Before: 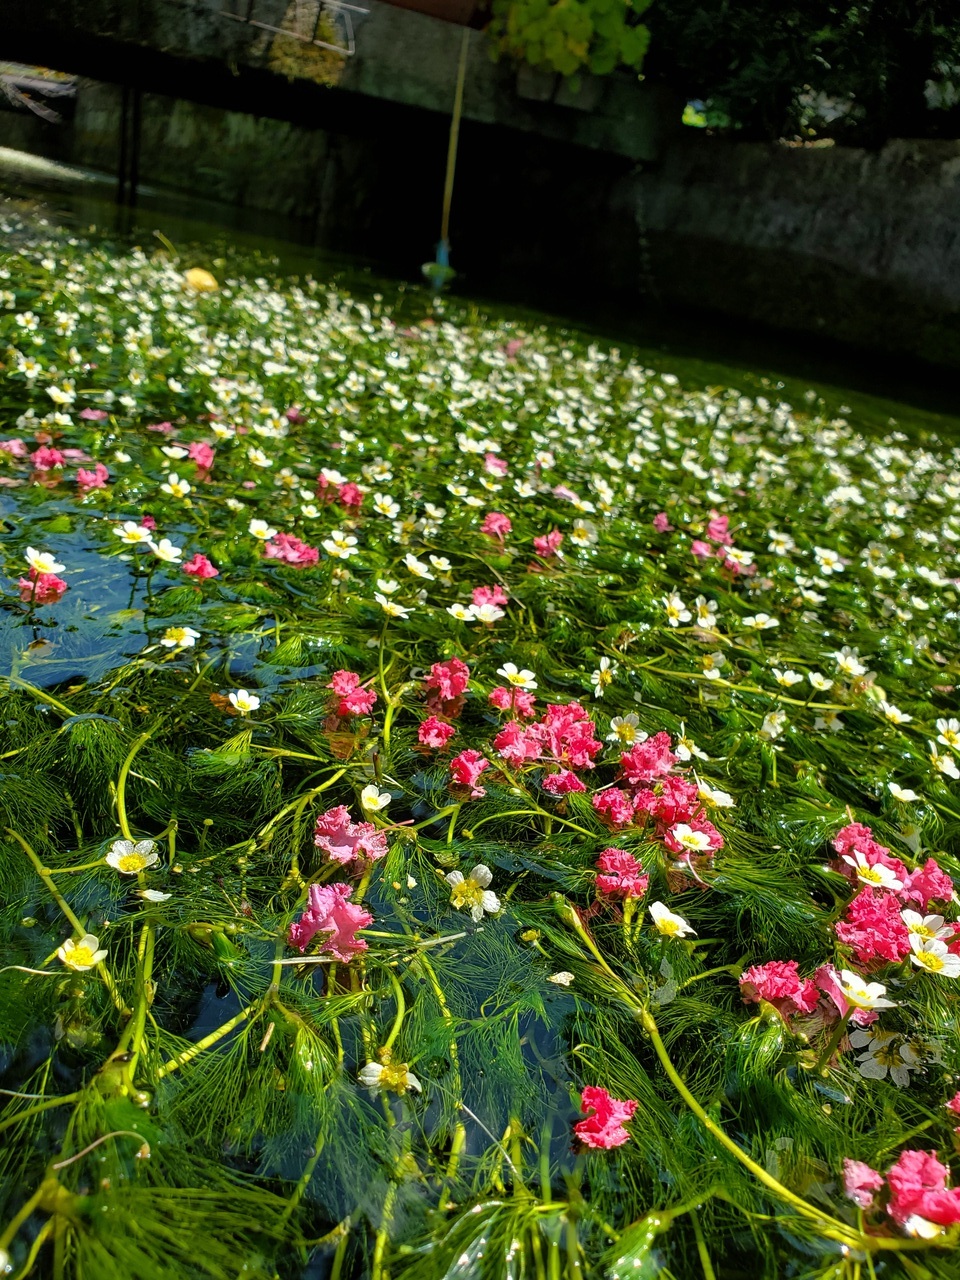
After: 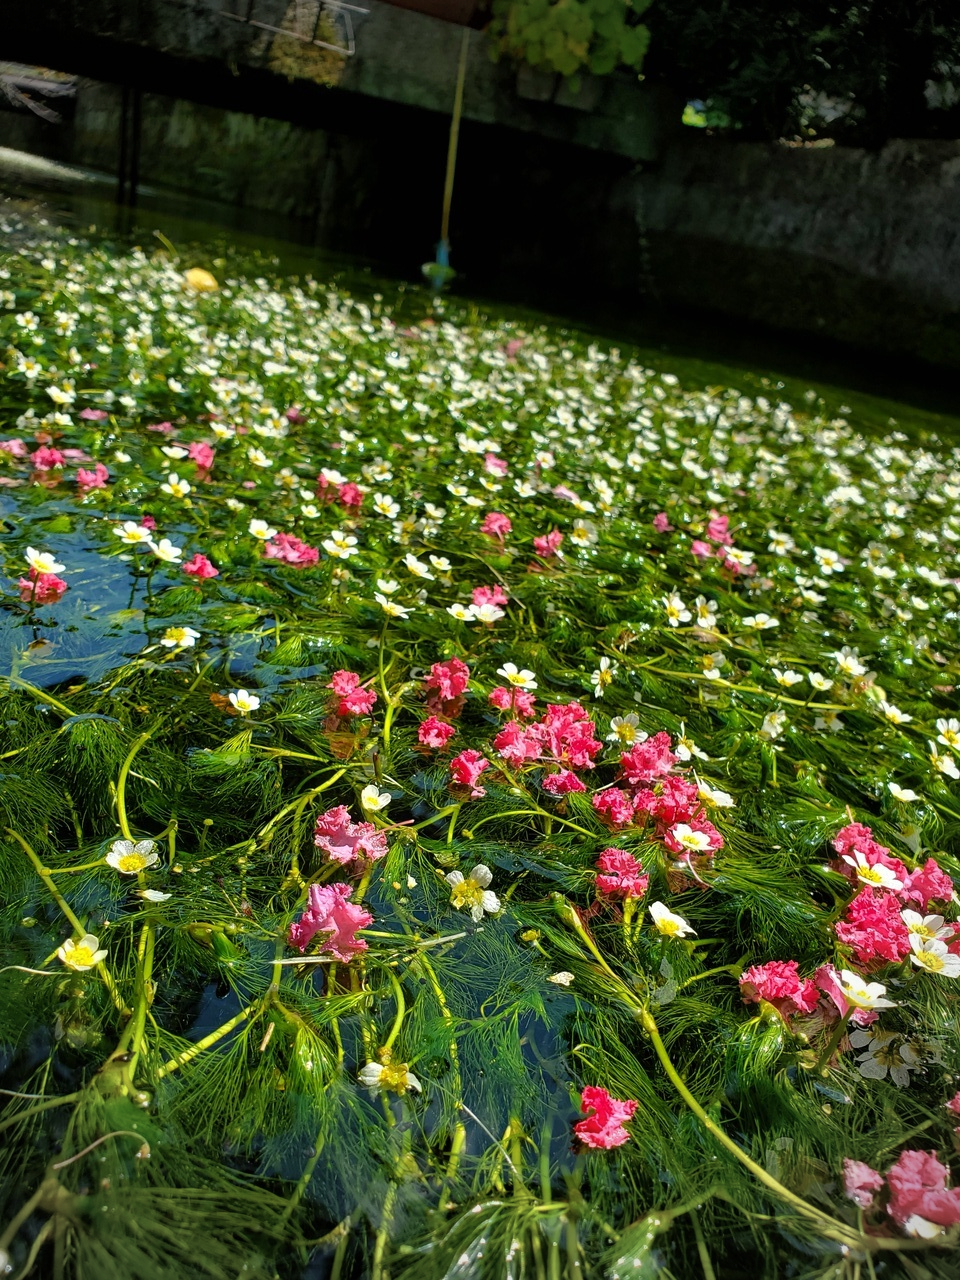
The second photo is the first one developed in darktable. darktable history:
vignetting: center (-0.031, -0.044)
